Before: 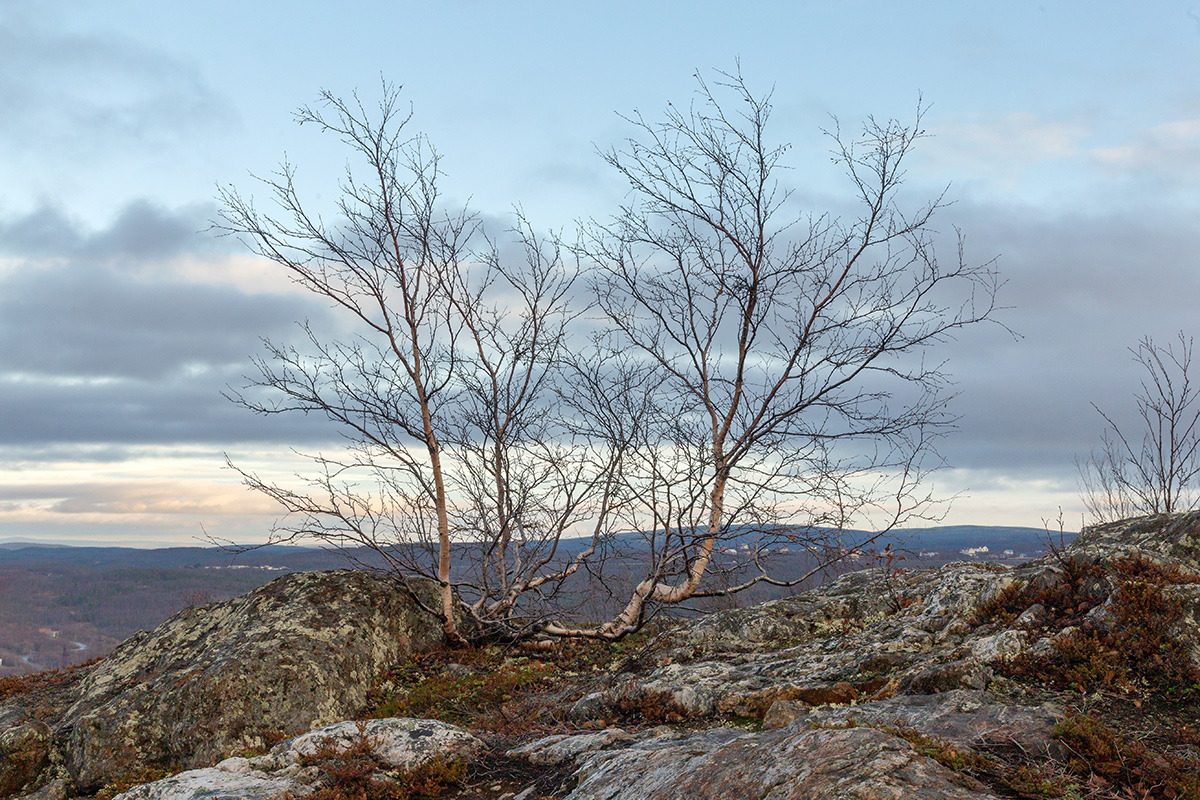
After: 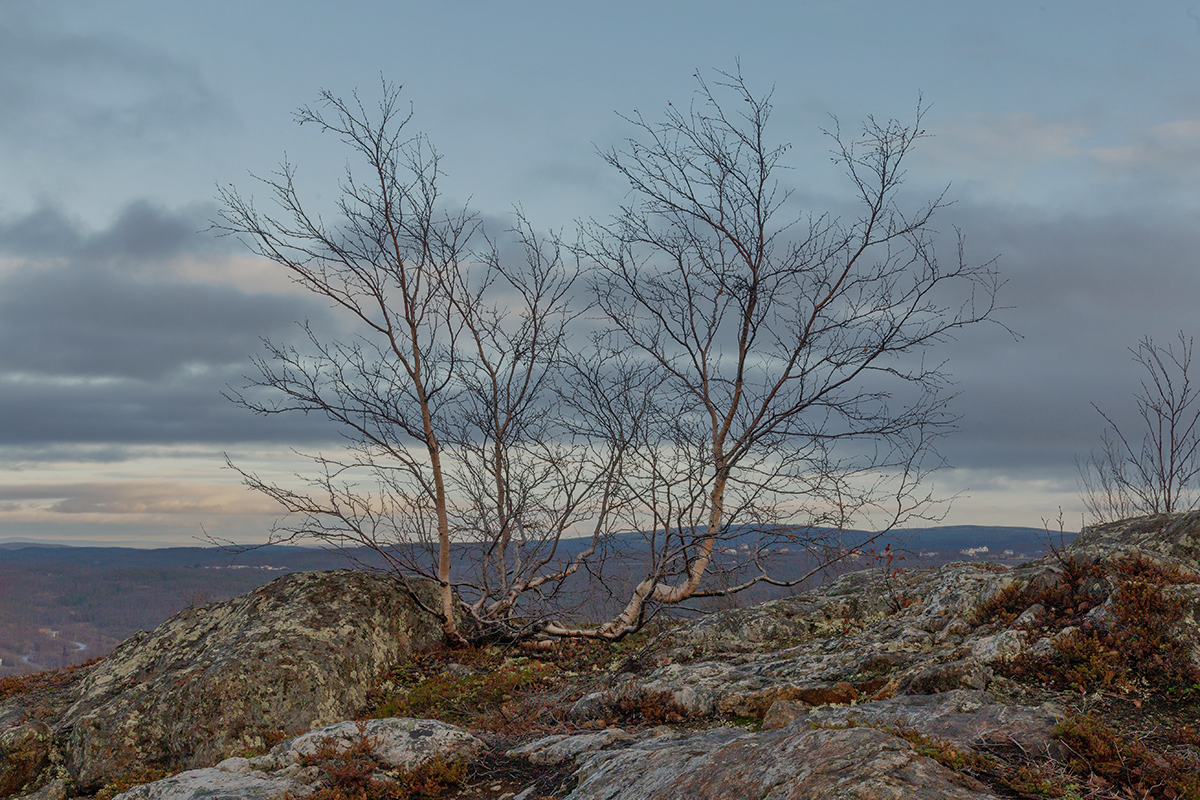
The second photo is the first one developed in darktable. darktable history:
tone equalizer: -8 EV -0.033 EV, -7 EV 0.01 EV, -6 EV -0.007 EV, -5 EV 0.005 EV, -4 EV -0.052 EV, -3 EV -0.239 EV, -2 EV -0.676 EV, -1 EV -0.967 EV, +0 EV -0.959 EV, mask exposure compensation -0.49 EV
